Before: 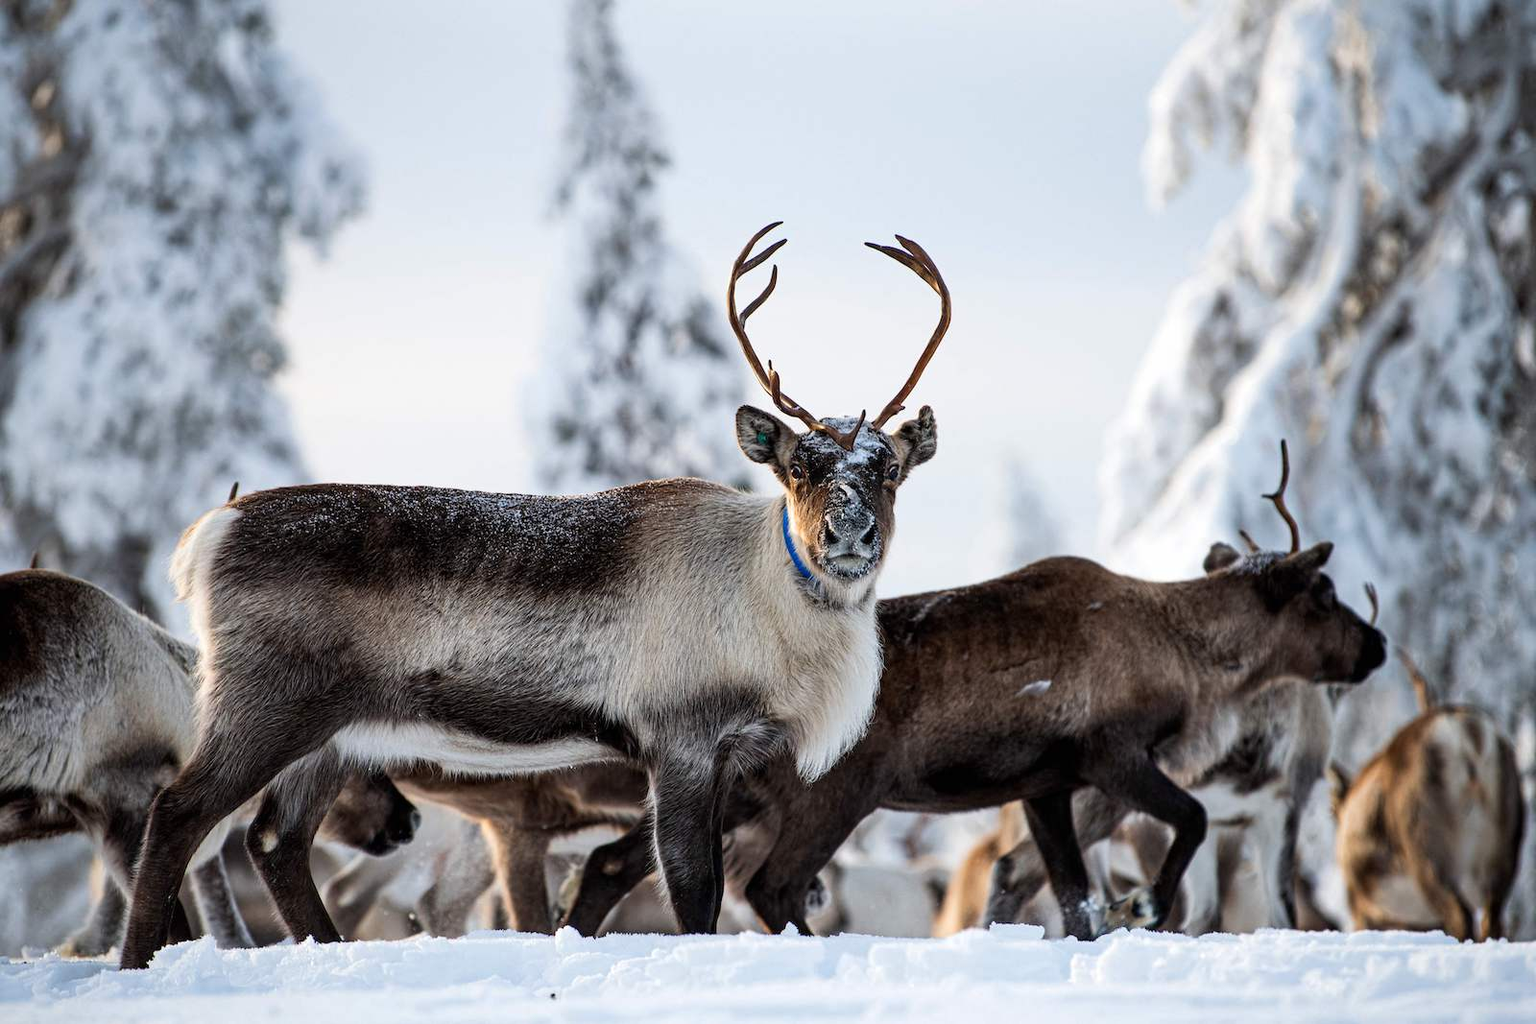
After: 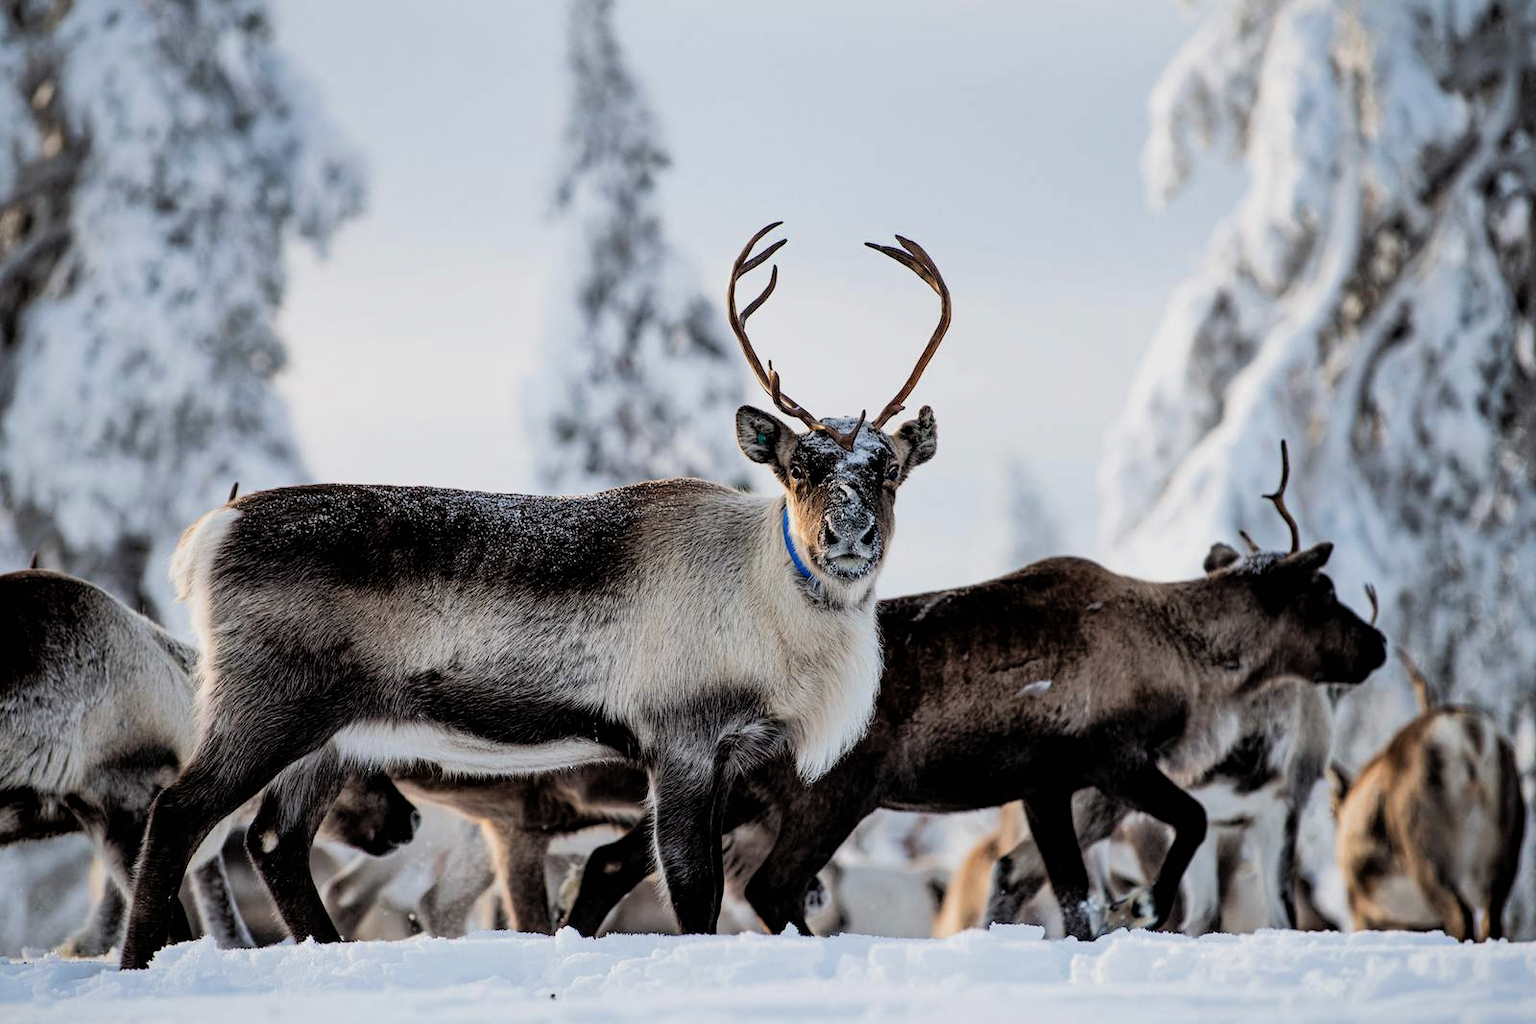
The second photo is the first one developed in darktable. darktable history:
shadows and highlights: highlights color adjustment 49.15%
filmic rgb: black relative exposure -16 EV, white relative exposure 6.23 EV, hardness 5.14, contrast 1.355
color zones: curves: ch0 [(0, 0.5) (0.143, 0.52) (0.286, 0.5) (0.429, 0.5) (0.571, 0.5) (0.714, 0.5) (0.857, 0.5) (1, 0.5)]; ch1 [(0, 0.489) (0.155, 0.45) (0.286, 0.466) (0.429, 0.5) (0.571, 0.5) (0.714, 0.5) (0.857, 0.5) (1, 0.489)]
